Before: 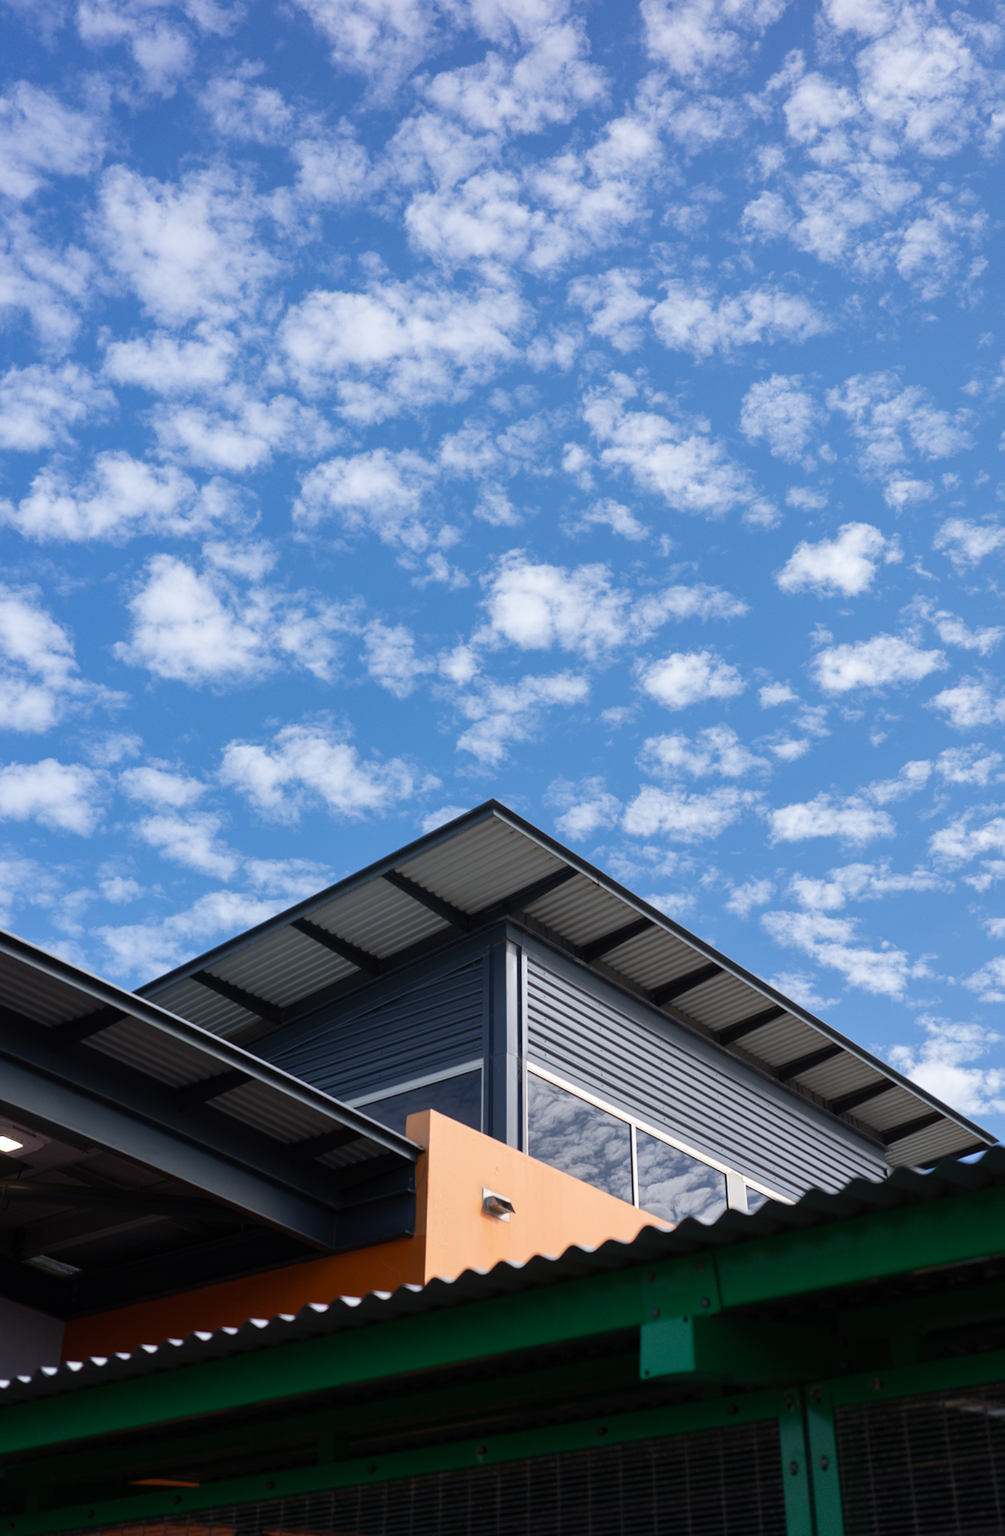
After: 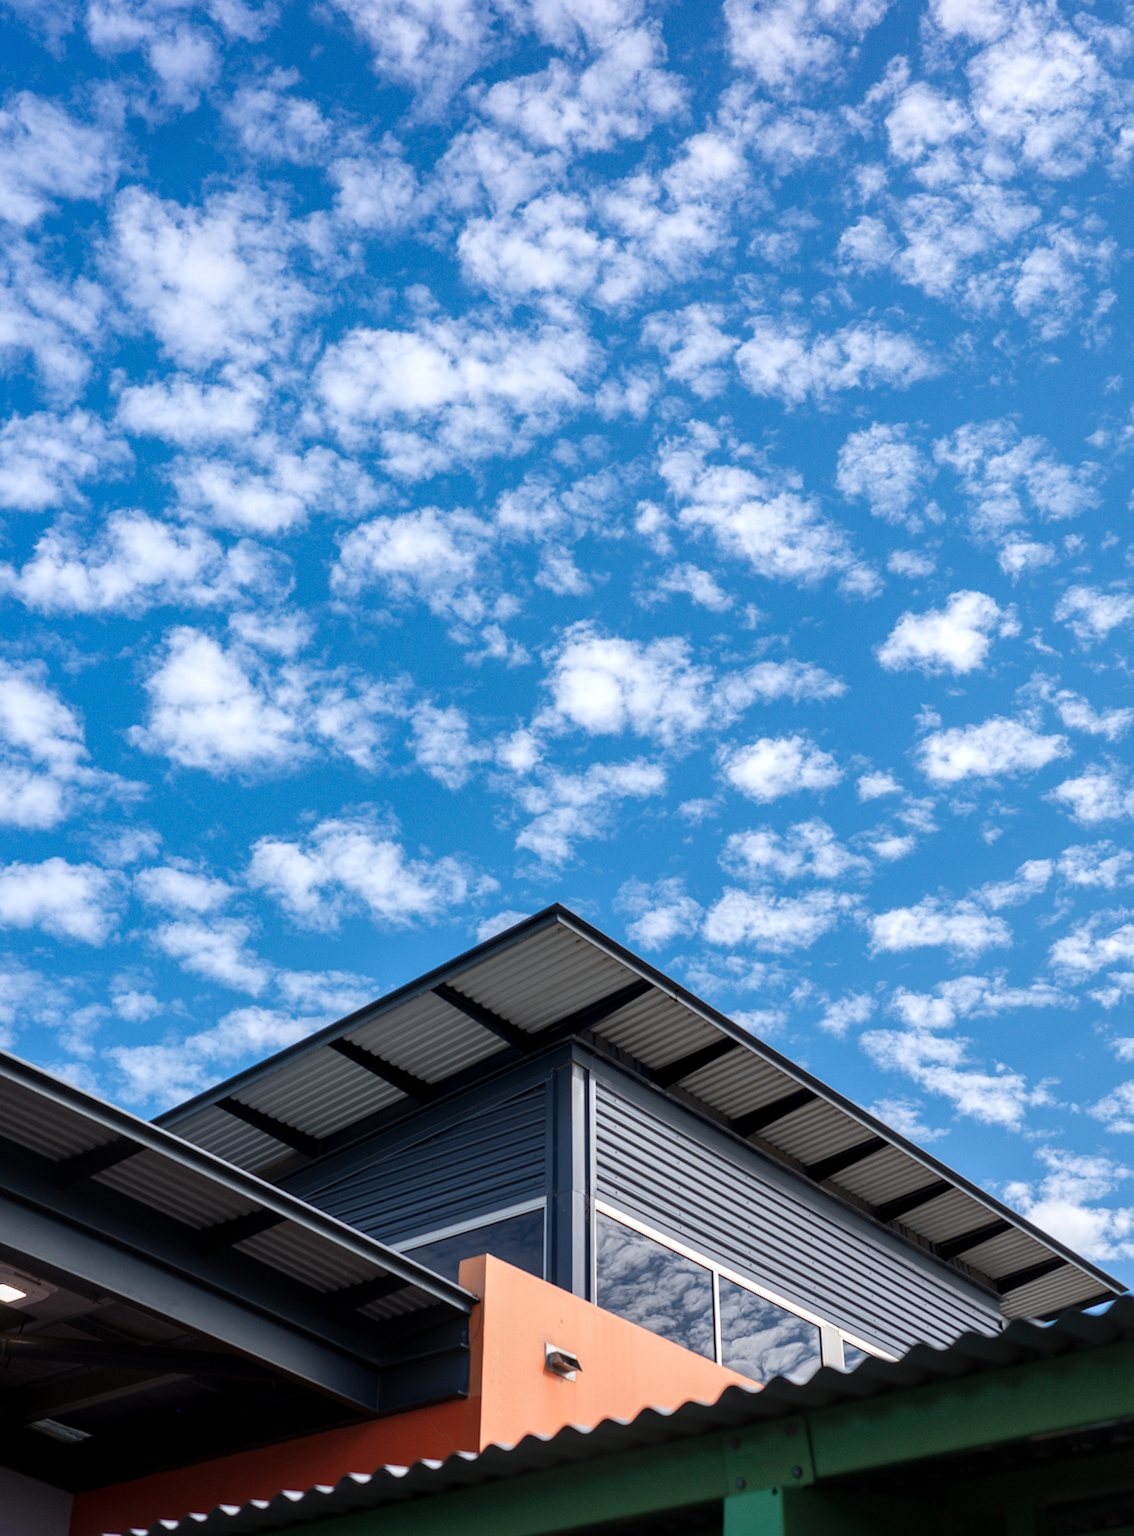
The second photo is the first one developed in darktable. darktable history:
crop and rotate: top 0%, bottom 11.49%
local contrast: highlights 61%, detail 143%, midtone range 0.428
color zones: curves: ch1 [(0.263, 0.53) (0.376, 0.287) (0.487, 0.512) (0.748, 0.547) (1, 0.513)]; ch2 [(0.262, 0.45) (0.751, 0.477)], mix 31.98%
